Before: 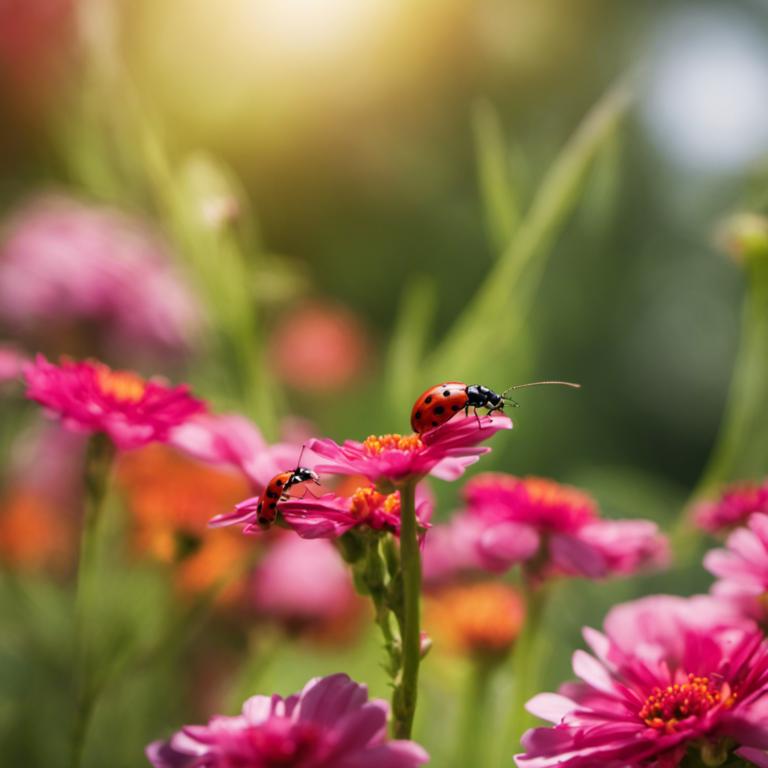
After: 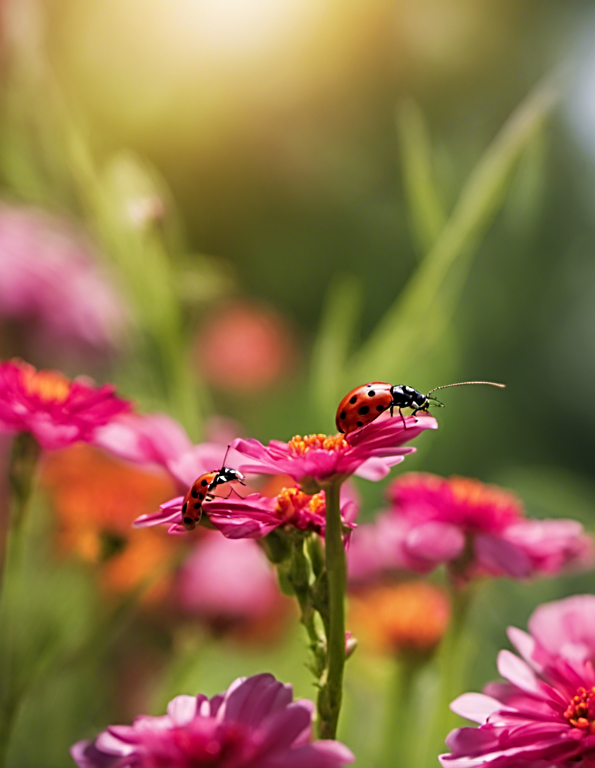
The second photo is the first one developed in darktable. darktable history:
sharpen: radius 2.625, amount 0.687
crop: left 9.853%, right 12.602%
